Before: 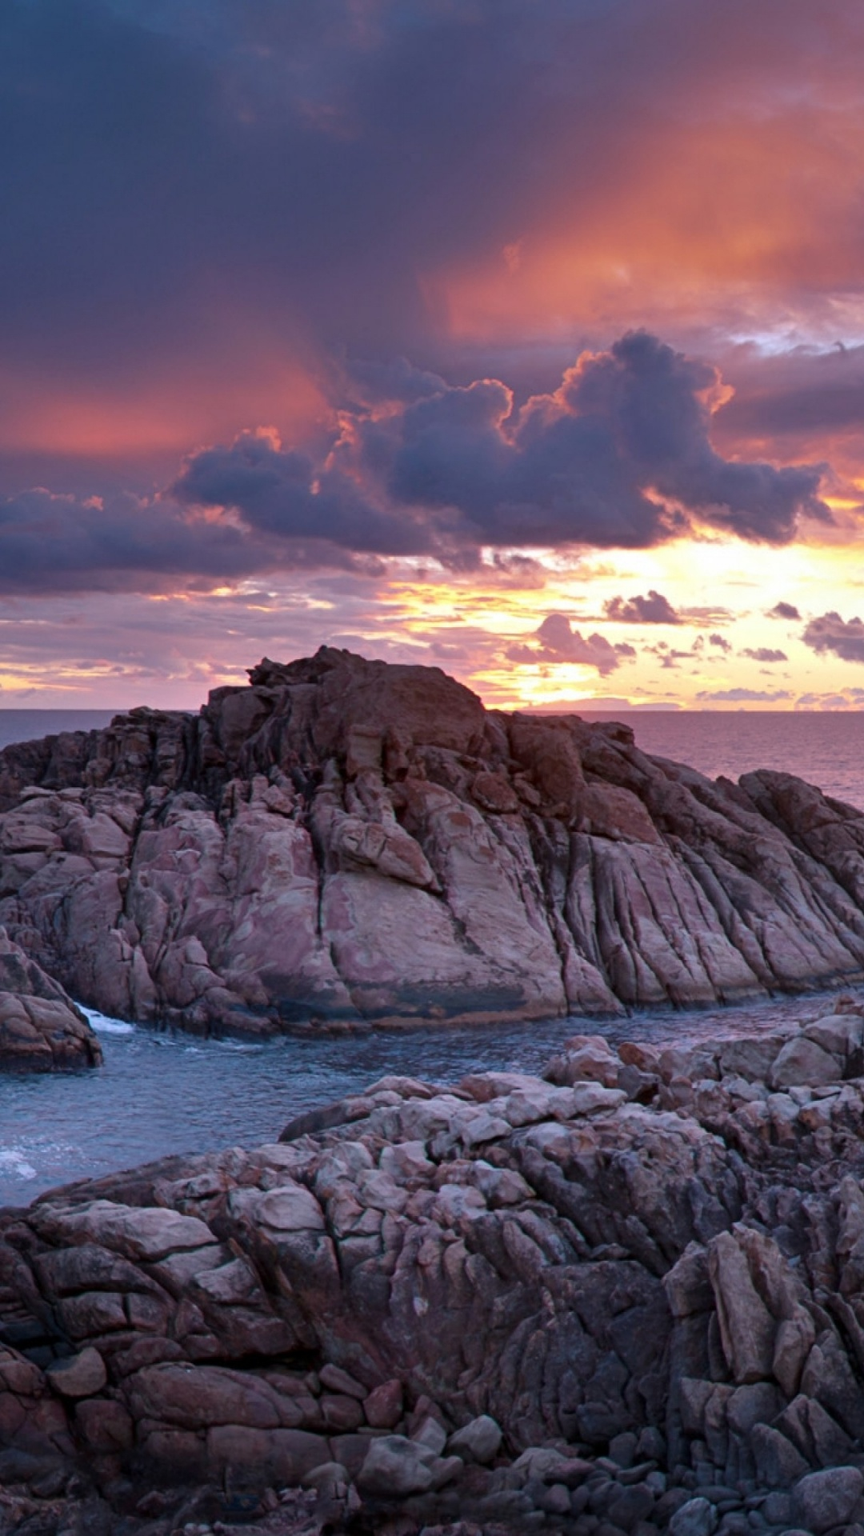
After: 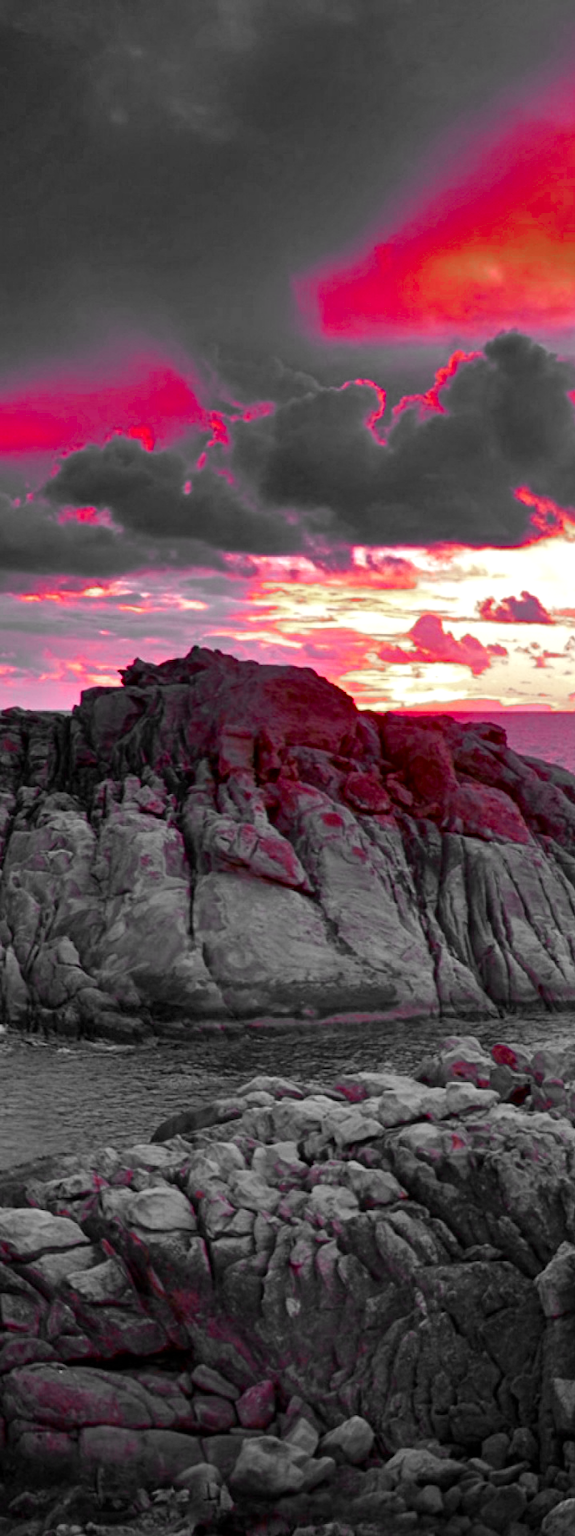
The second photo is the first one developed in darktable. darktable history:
crop and rotate: left 14.834%, right 18.544%
color balance rgb: linear chroma grading › mid-tones 7.473%, perceptual saturation grading › global saturation 25.856%, perceptual brilliance grading › highlights 10.087%, perceptual brilliance grading › shadows -4.74%, global vibrance 16.462%, saturation formula JzAzBz (2021)
color zones: curves: ch1 [(0, 0.831) (0.08, 0.771) (0.157, 0.268) (0.241, 0.207) (0.562, -0.005) (0.714, -0.013) (0.876, 0.01) (1, 0.831)]
shadows and highlights: radius 126.51, shadows 30.47, highlights -31.19, highlights color adjustment 41.49%, low approximation 0.01, soften with gaussian
